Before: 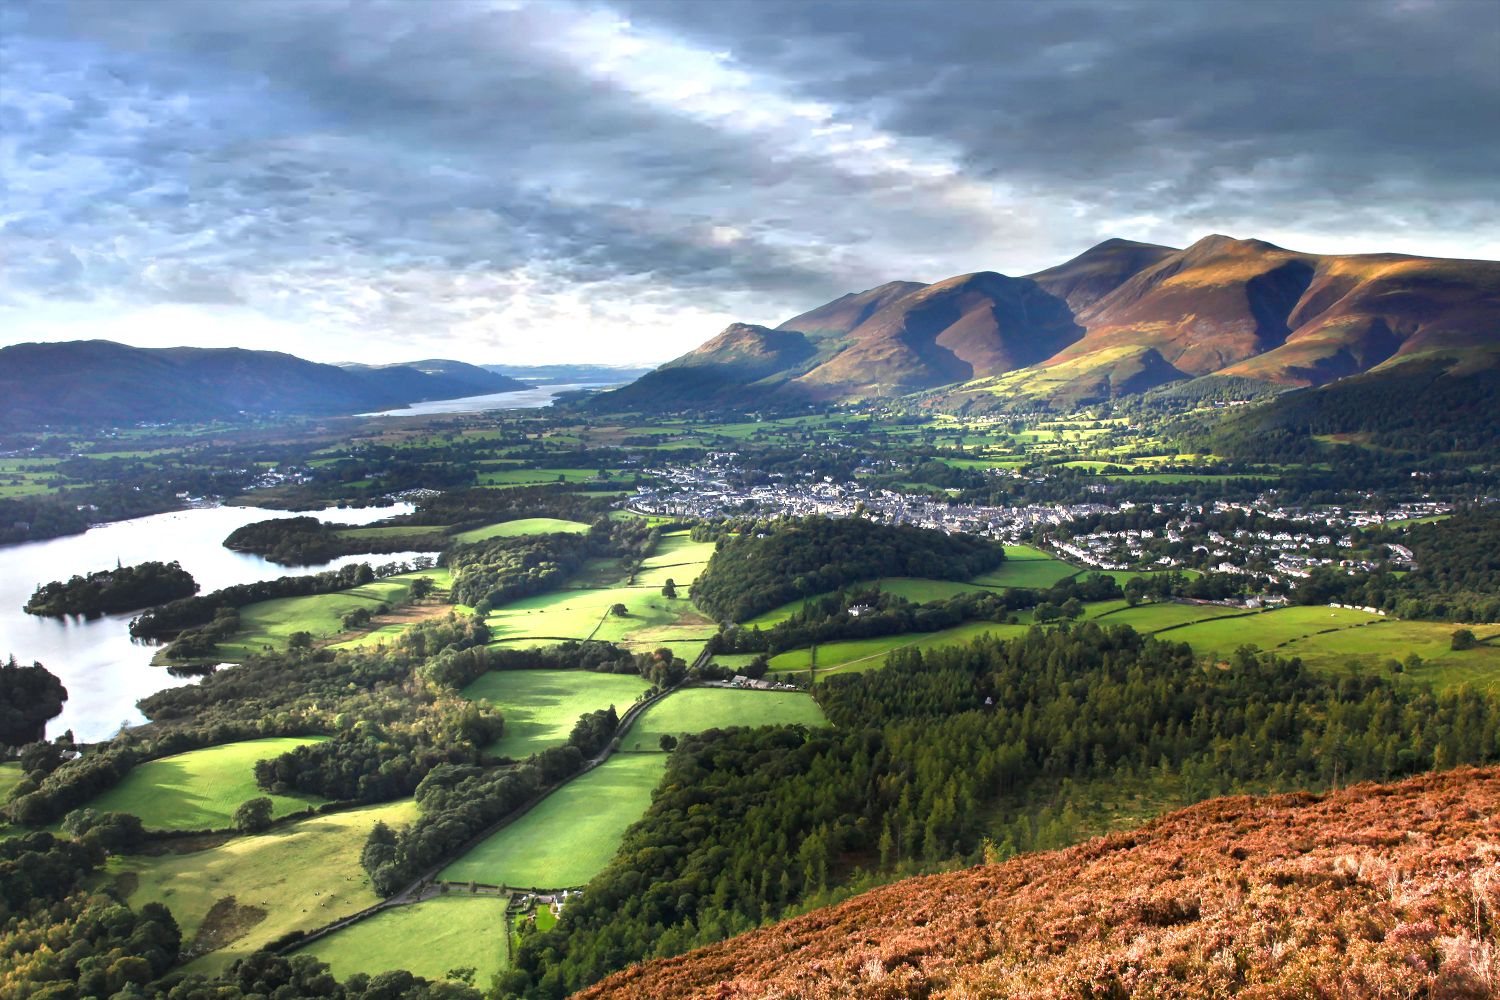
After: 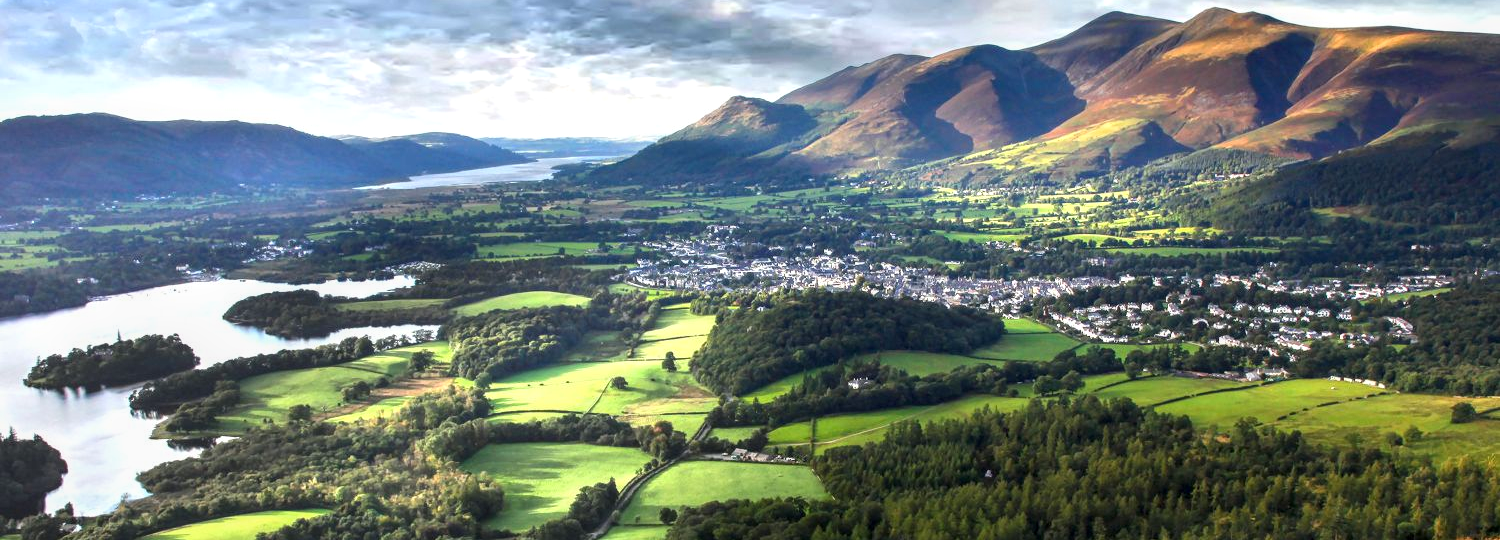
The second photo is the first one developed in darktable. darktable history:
crop and rotate: top 22.783%, bottom 23.119%
local contrast: on, module defaults
contrast brightness saturation: contrast 0.102, brightness 0.034, saturation 0.087
